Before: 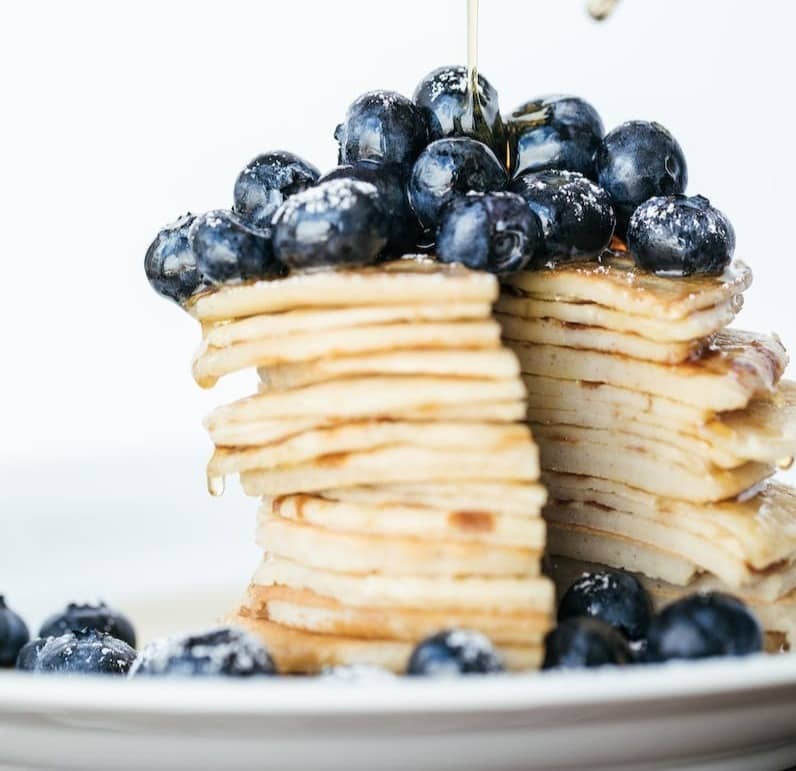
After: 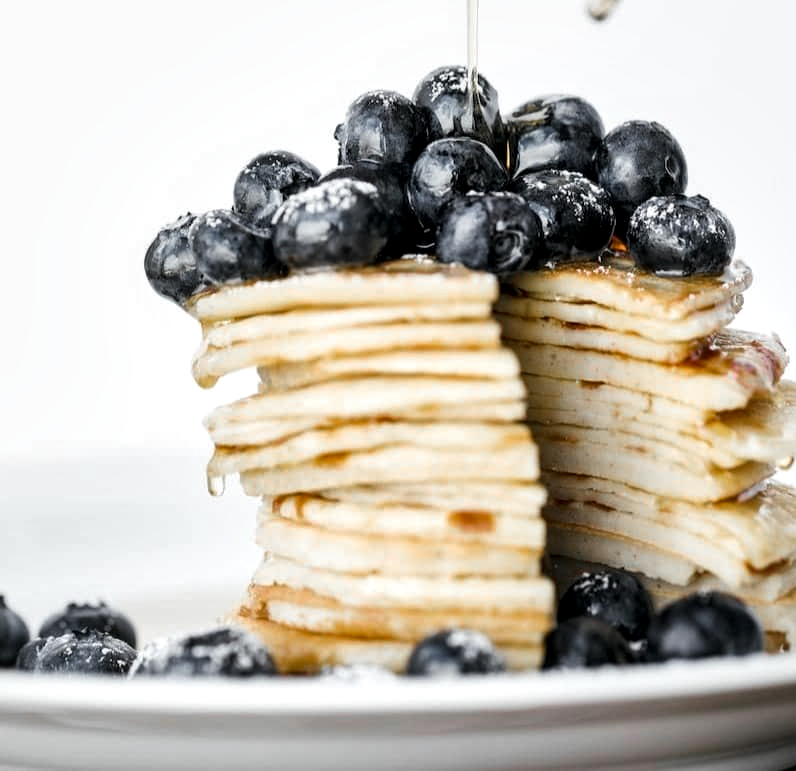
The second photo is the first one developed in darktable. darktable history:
color balance rgb: shadows lift › luminance -10.102%, shadows lift › chroma 0.728%, shadows lift › hue 115.64°, power › luminance -3.869%, power › hue 142.03°, perceptual saturation grading › global saturation 25.906%, global vibrance 14.165%
local contrast: mode bilateral grid, contrast 25, coarseness 60, detail 151%, midtone range 0.2
color zones: curves: ch1 [(0, 0.638) (0.193, 0.442) (0.286, 0.15) (0.429, 0.14) (0.571, 0.142) (0.714, 0.154) (0.857, 0.175) (1, 0.638)]
